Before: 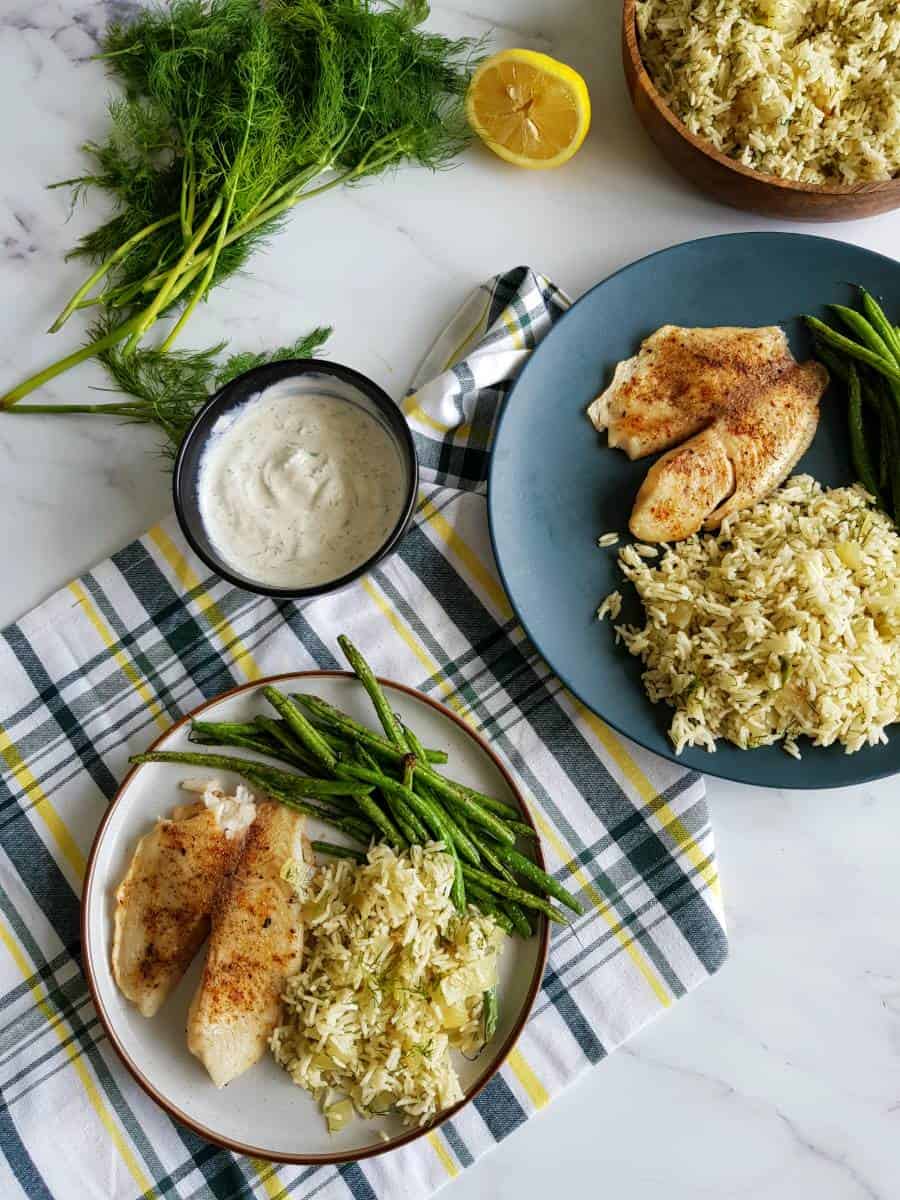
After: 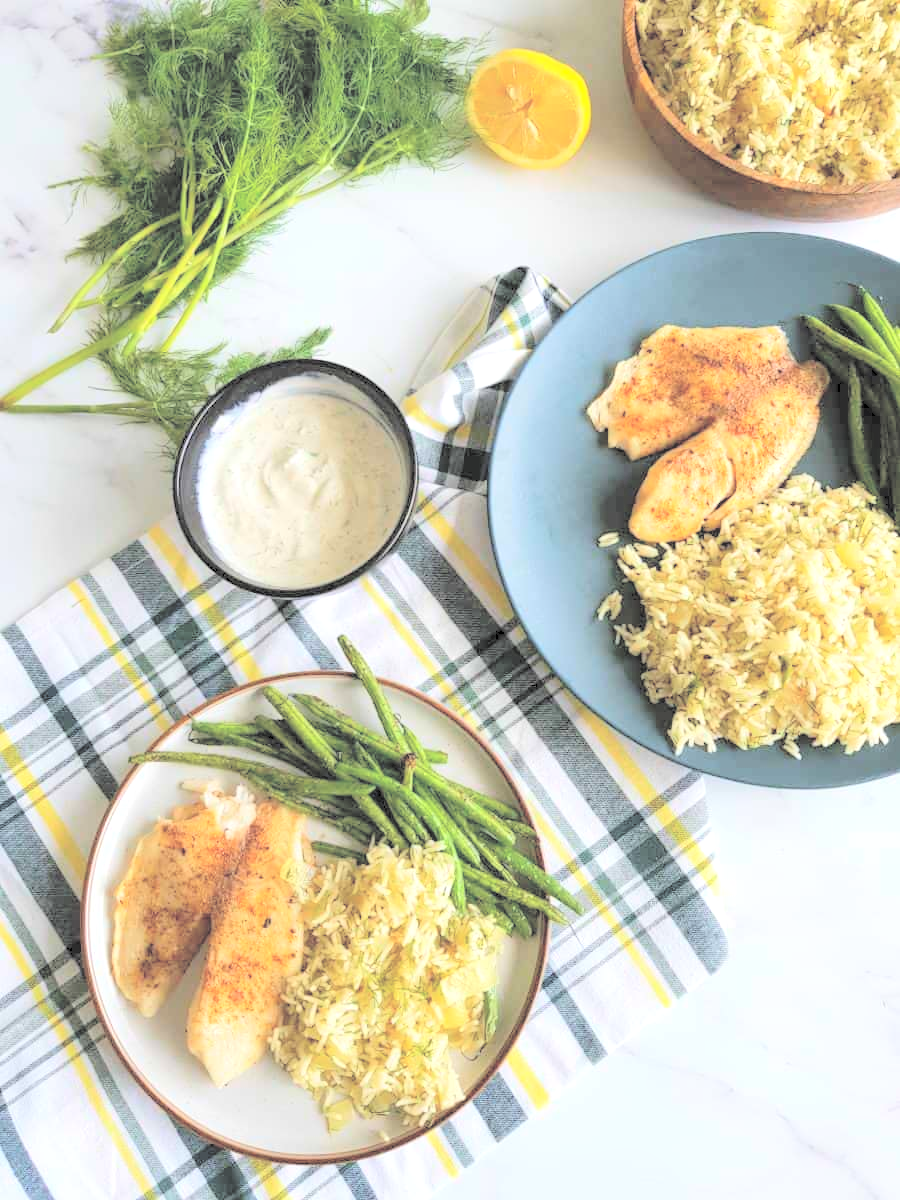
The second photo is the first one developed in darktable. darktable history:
contrast brightness saturation: brightness 0.983
tone equalizer: -8 EV -0.416 EV, -7 EV -0.37 EV, -6 EV -0.306 EV, -5 EV -0.256 EV, -3 EV 0.256 EV, -2 EV 0.313 EV, -1 EV 0.414 EV, +0 EV 0.439 EV, edges refinement/feathering 500, mask exposure compensation -1.57 EV, preserve details guided filter
